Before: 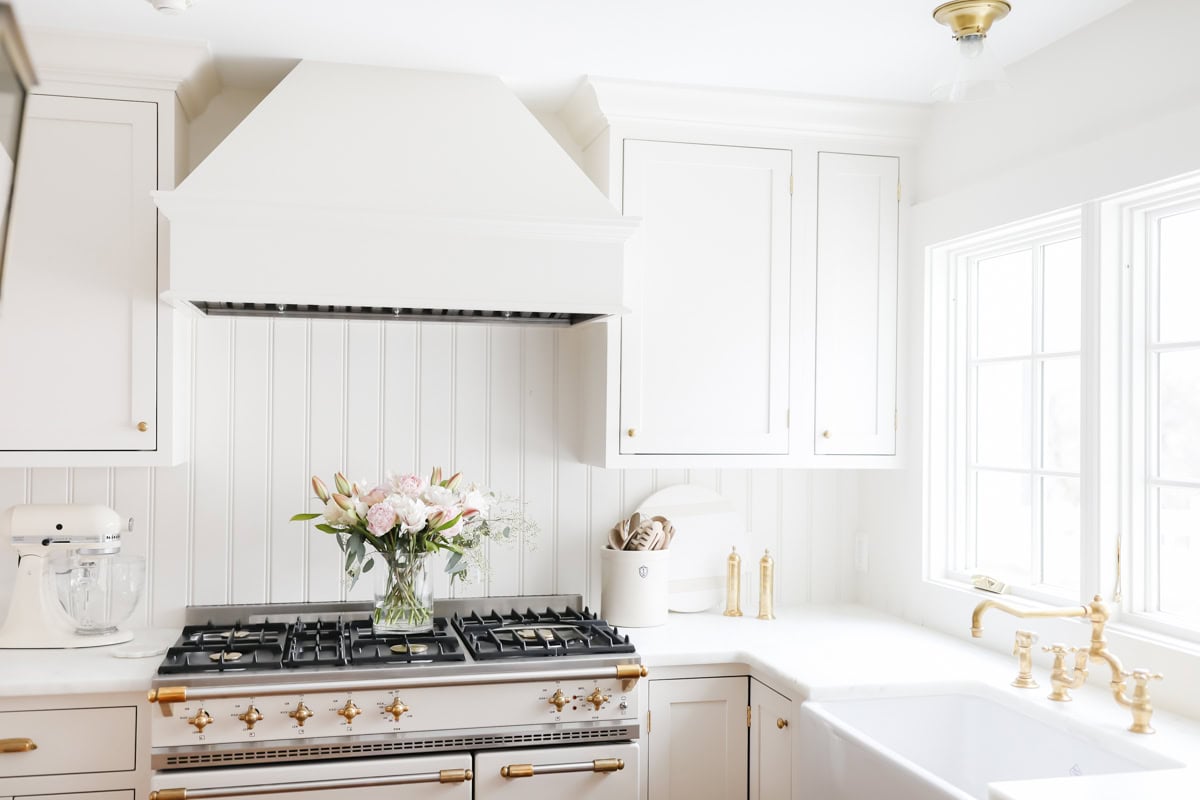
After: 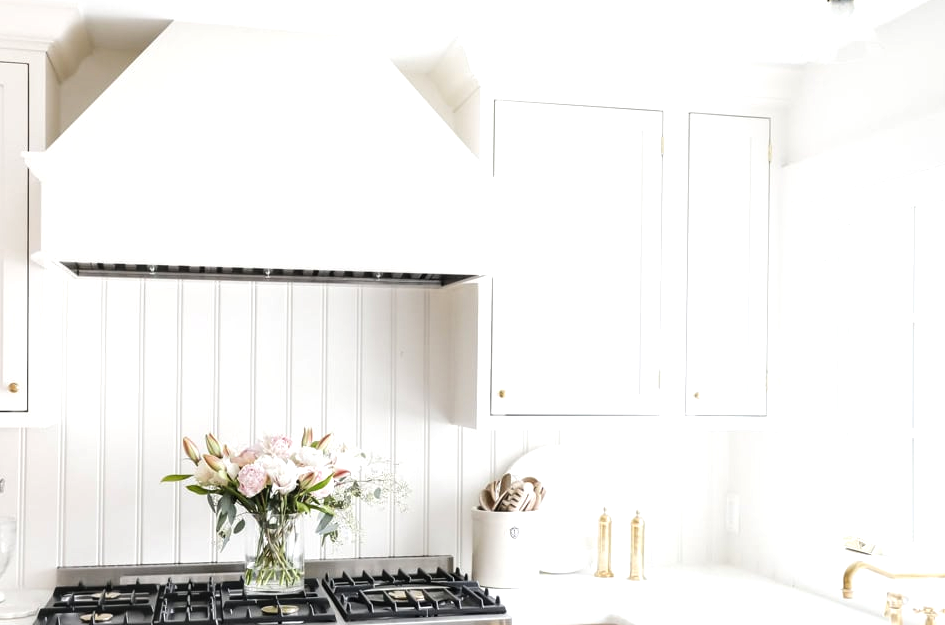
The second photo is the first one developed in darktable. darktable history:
tone equalizer: -8 EV -0.417 EV, -7 EV -0.389 EV, -6 EV -0.333 EV, -5 EV -0.222 EV, -3 EV 0.222 EV, -2 EV 0.333 EV, -1 EV 0.389 EV, +0 EV 0.417 EV, edges refinement/feathering 500, mask exposure compensation -1.57 EV, preserve details no
local contrast: on, module defaults
crop and rotate: left 10.77%, top 5.1%, right 10.41%, bottom 16.76%
